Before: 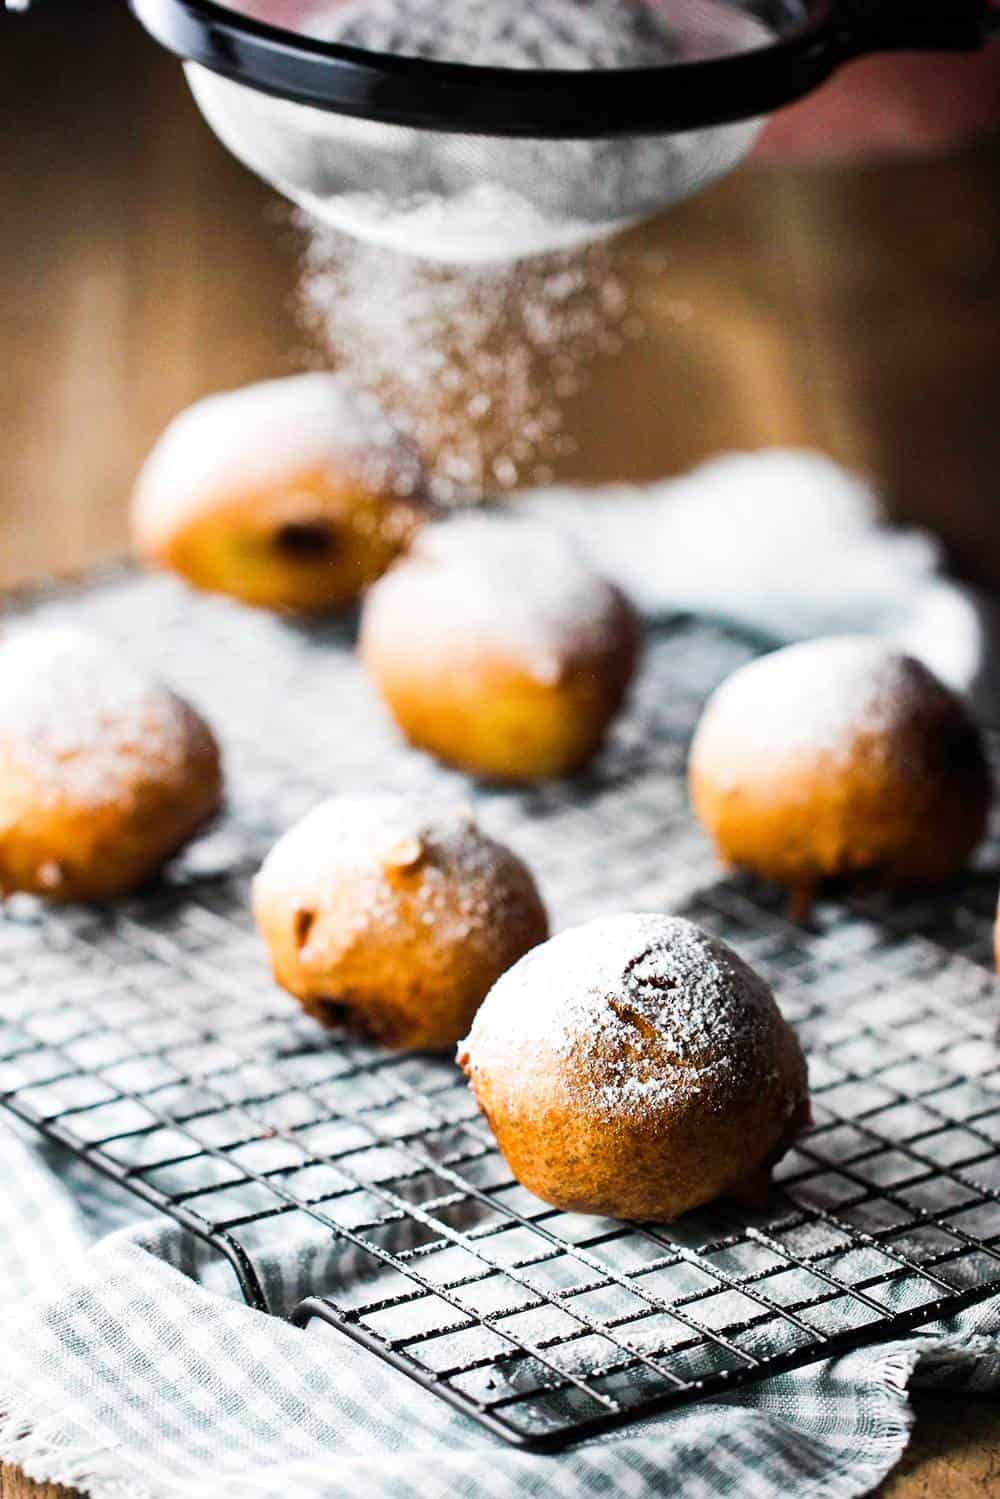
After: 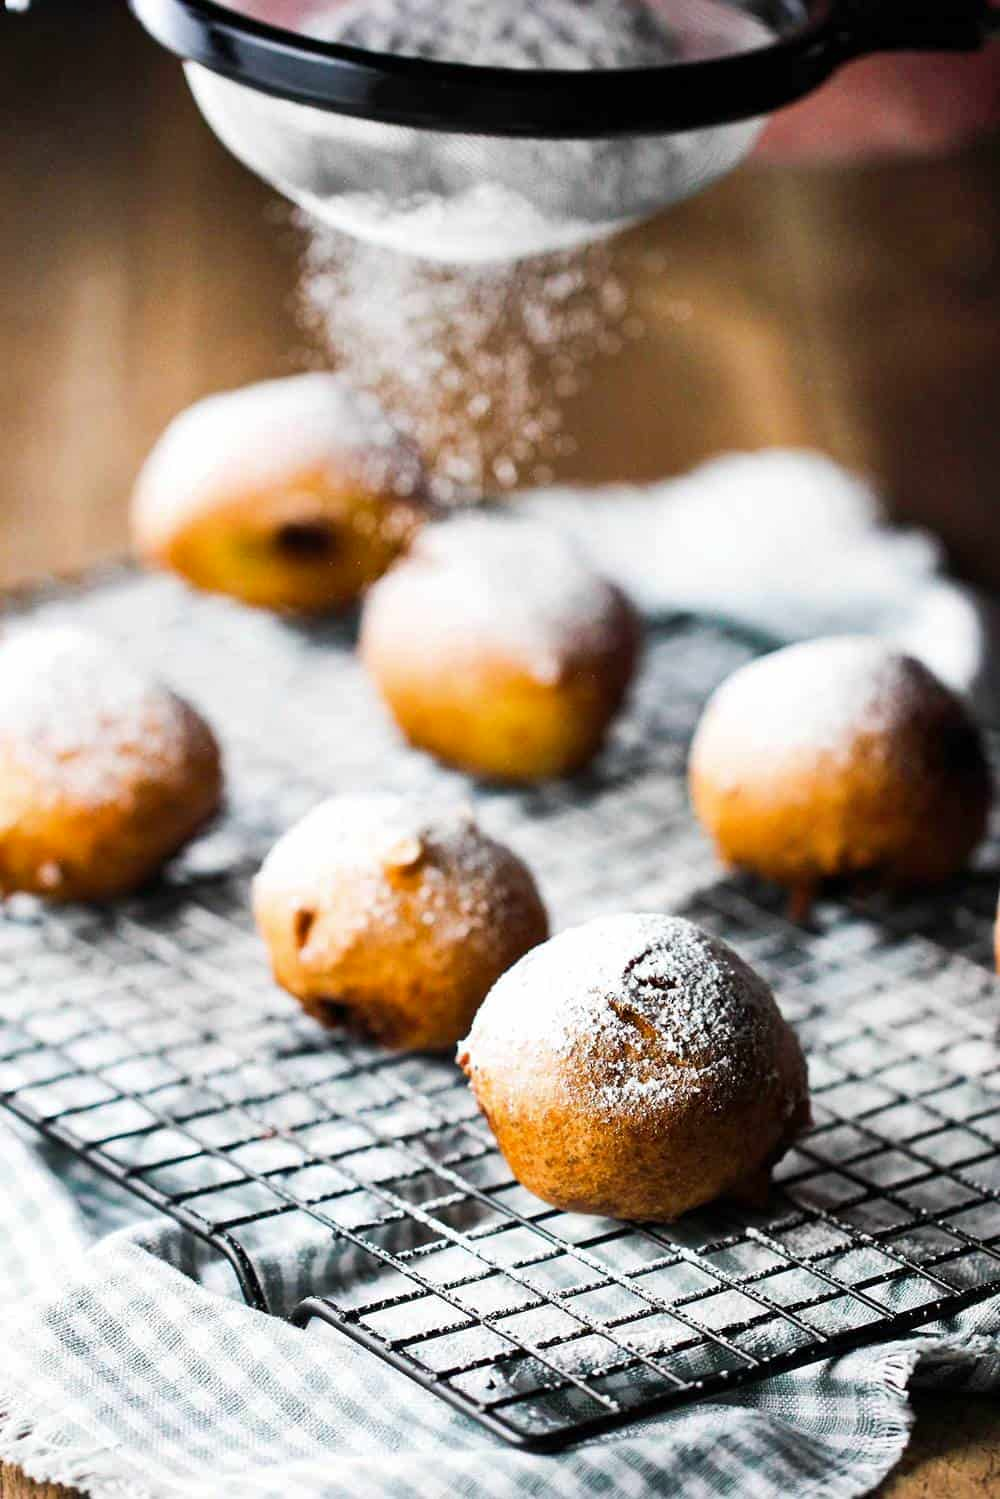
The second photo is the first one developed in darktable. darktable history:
shadows and highlights: shadows 37.06, highlights -27.12, soften with gaussian
